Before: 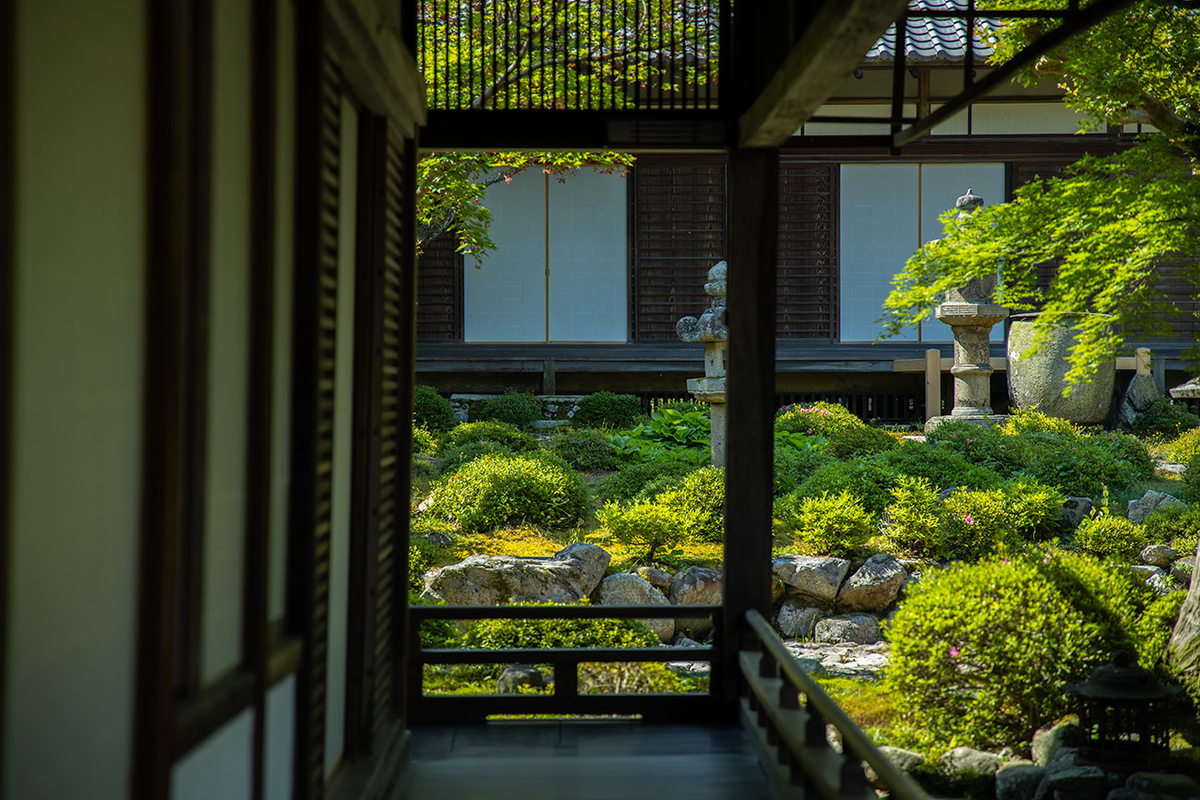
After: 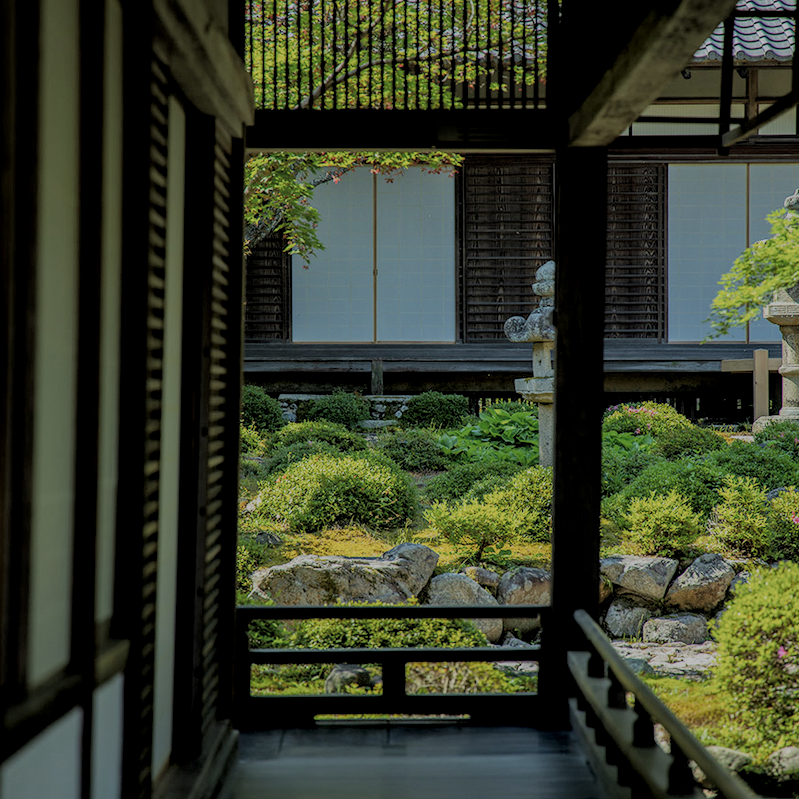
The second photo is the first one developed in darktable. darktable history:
crop and rotate: left 14.393%, right 18.945%
tone equalizer: -8 EV -0.44 EV, -7 EV -0.367 EV, -6 EV -0.297 EV, -5 EV -0.229 EV, -3 EV 0.221 EV, -2 EV 0.358 EV, -1 EV 0.405 EV, +0 EV 0.413 EV, edges refinement/feathering 500, mask exposure compensation -1.57 EV, preserve details no
local contrast: on, module defaults
filmic rgb: black relative exposure -8.03 EV, white relative exposure 8.05 EV, target black luminance 0%, hardness 2.47, latitude 76.03%, contrast 0.562, shadows ↔ highlights balance 0.001%
